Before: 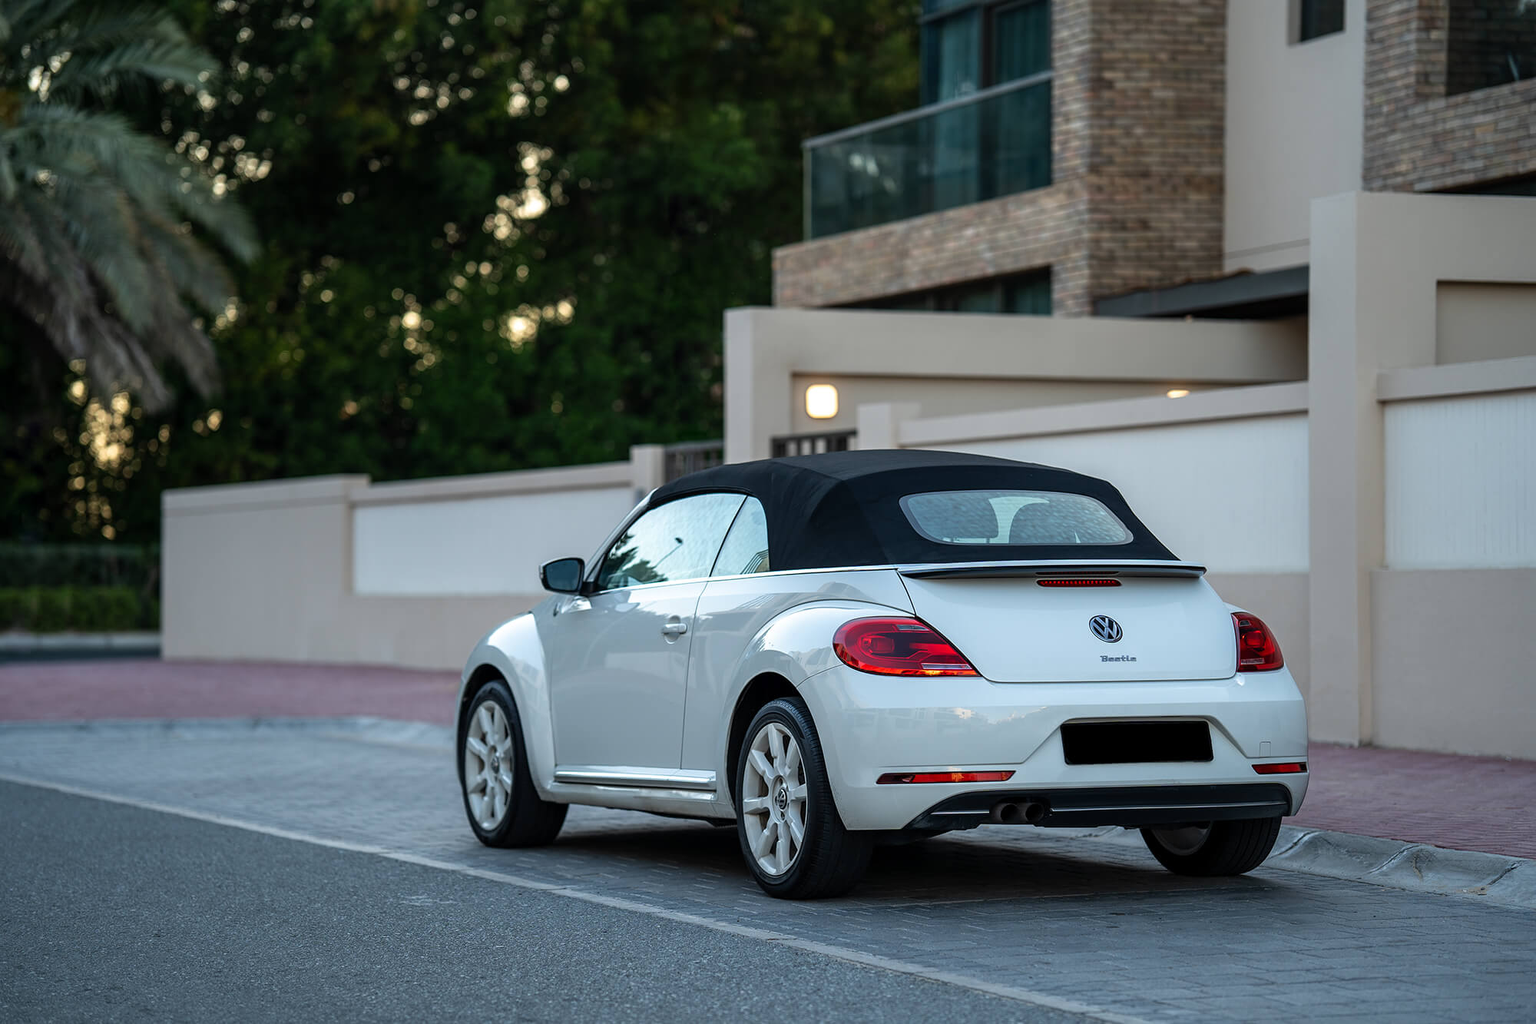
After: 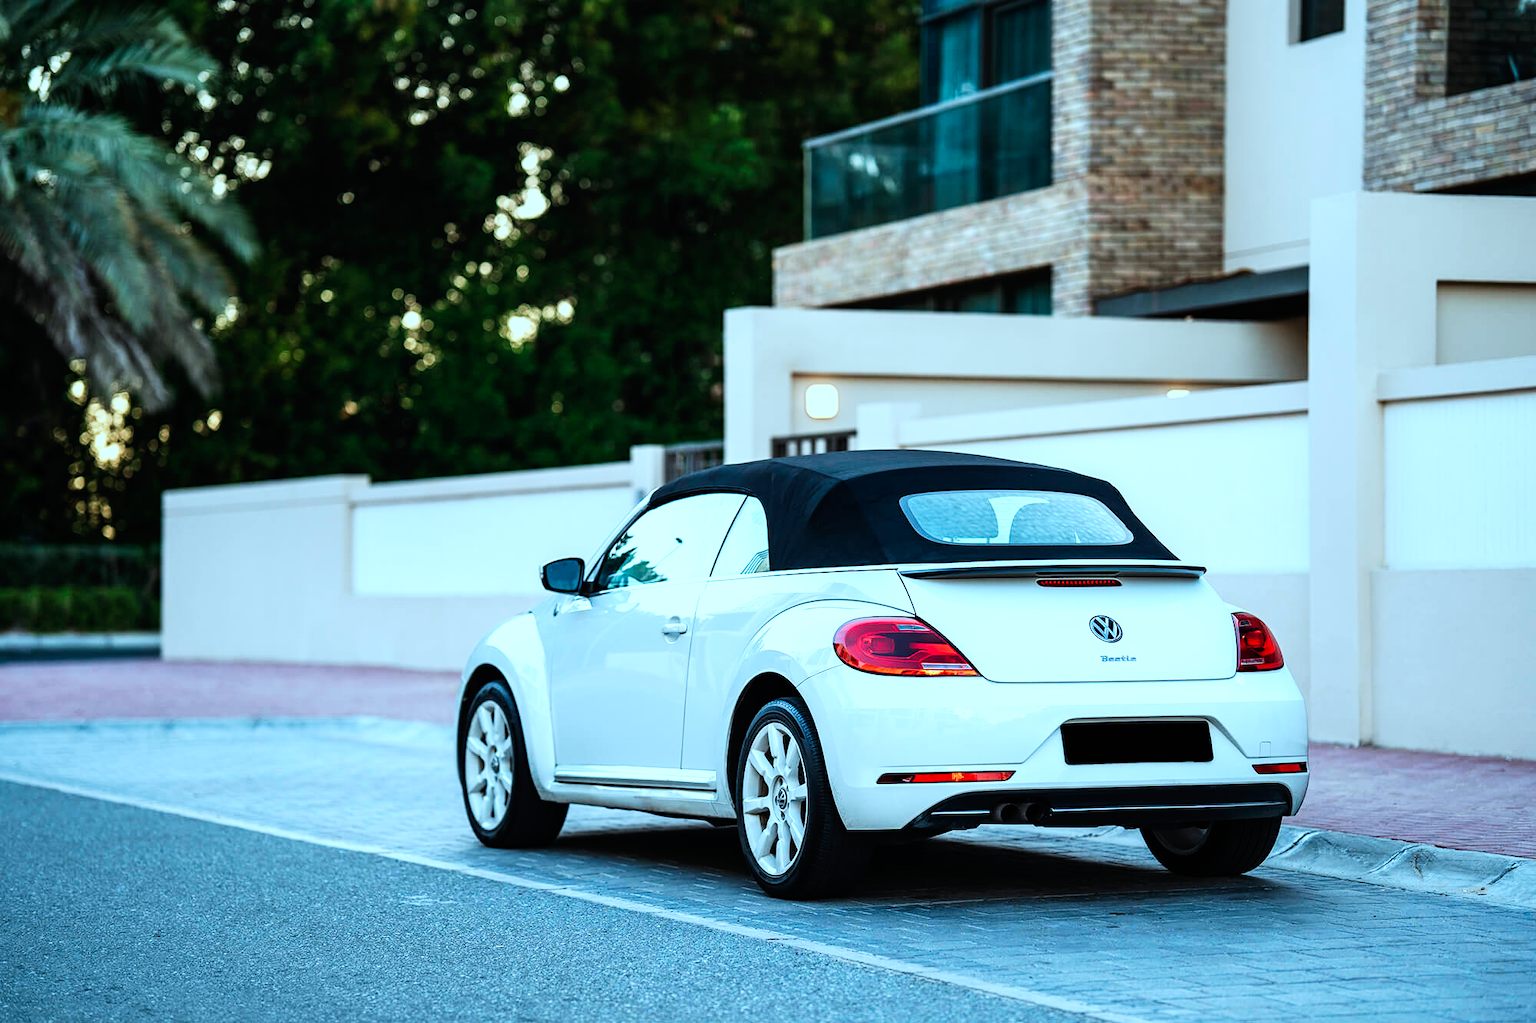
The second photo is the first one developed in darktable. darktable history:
color correction: highlights a* -11.71, highlights b* -15.58
base curve: curves: ch0 [(0, 0) (0.007, 0.004) (0.027, 0.03) (0.046, 0.07) (0.207, 0.54) (0.442, 0.872) (0.673, 0.972) (1, 1)], preserve colors none
